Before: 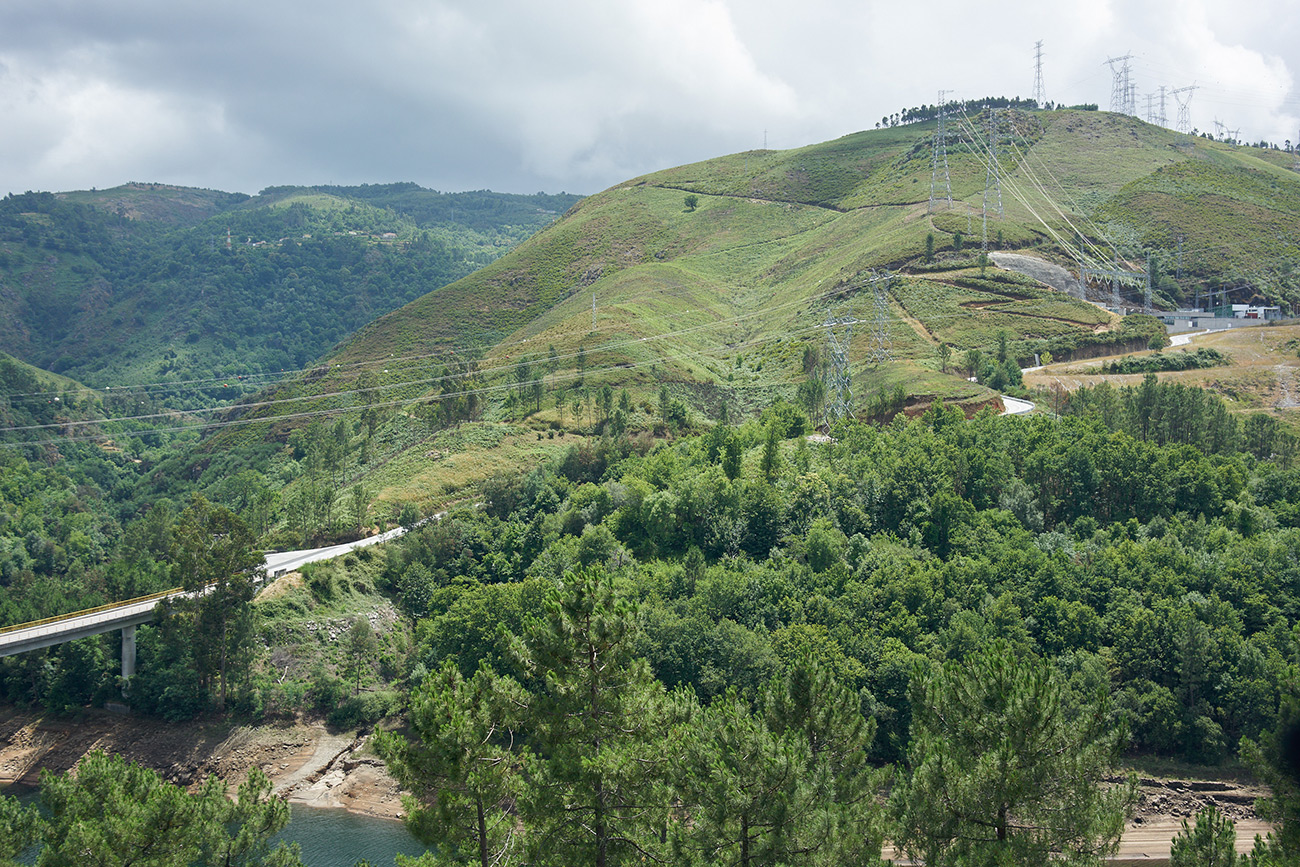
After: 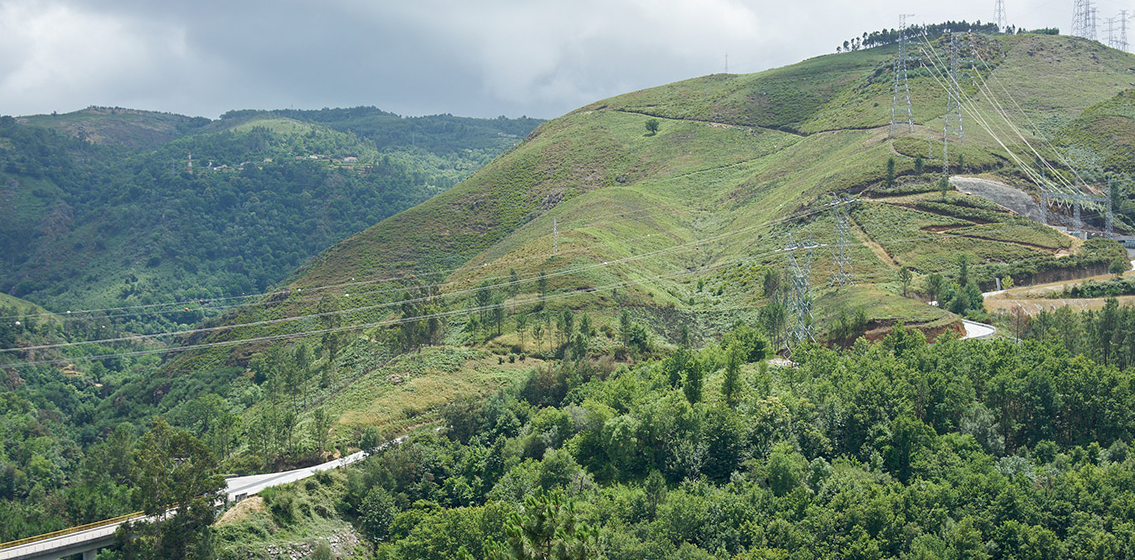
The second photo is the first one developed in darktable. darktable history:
crop: left 3.007%, top 8.838%, right 9.674%, bottom 26.472%
